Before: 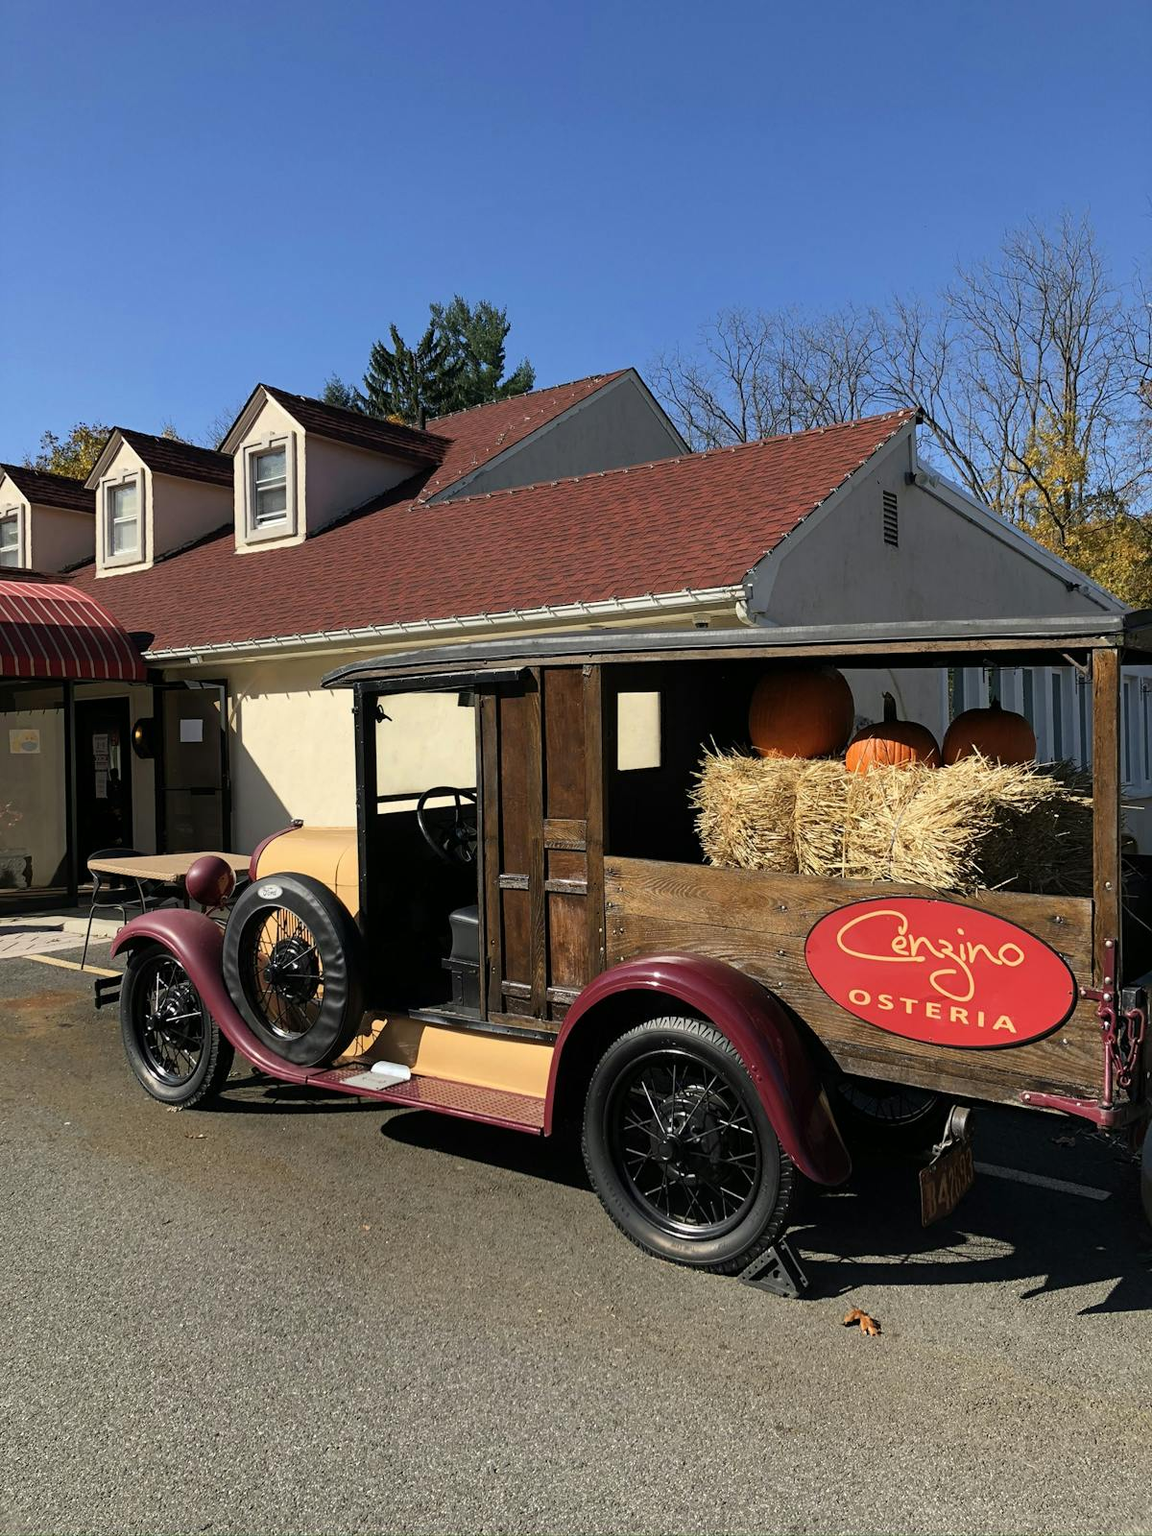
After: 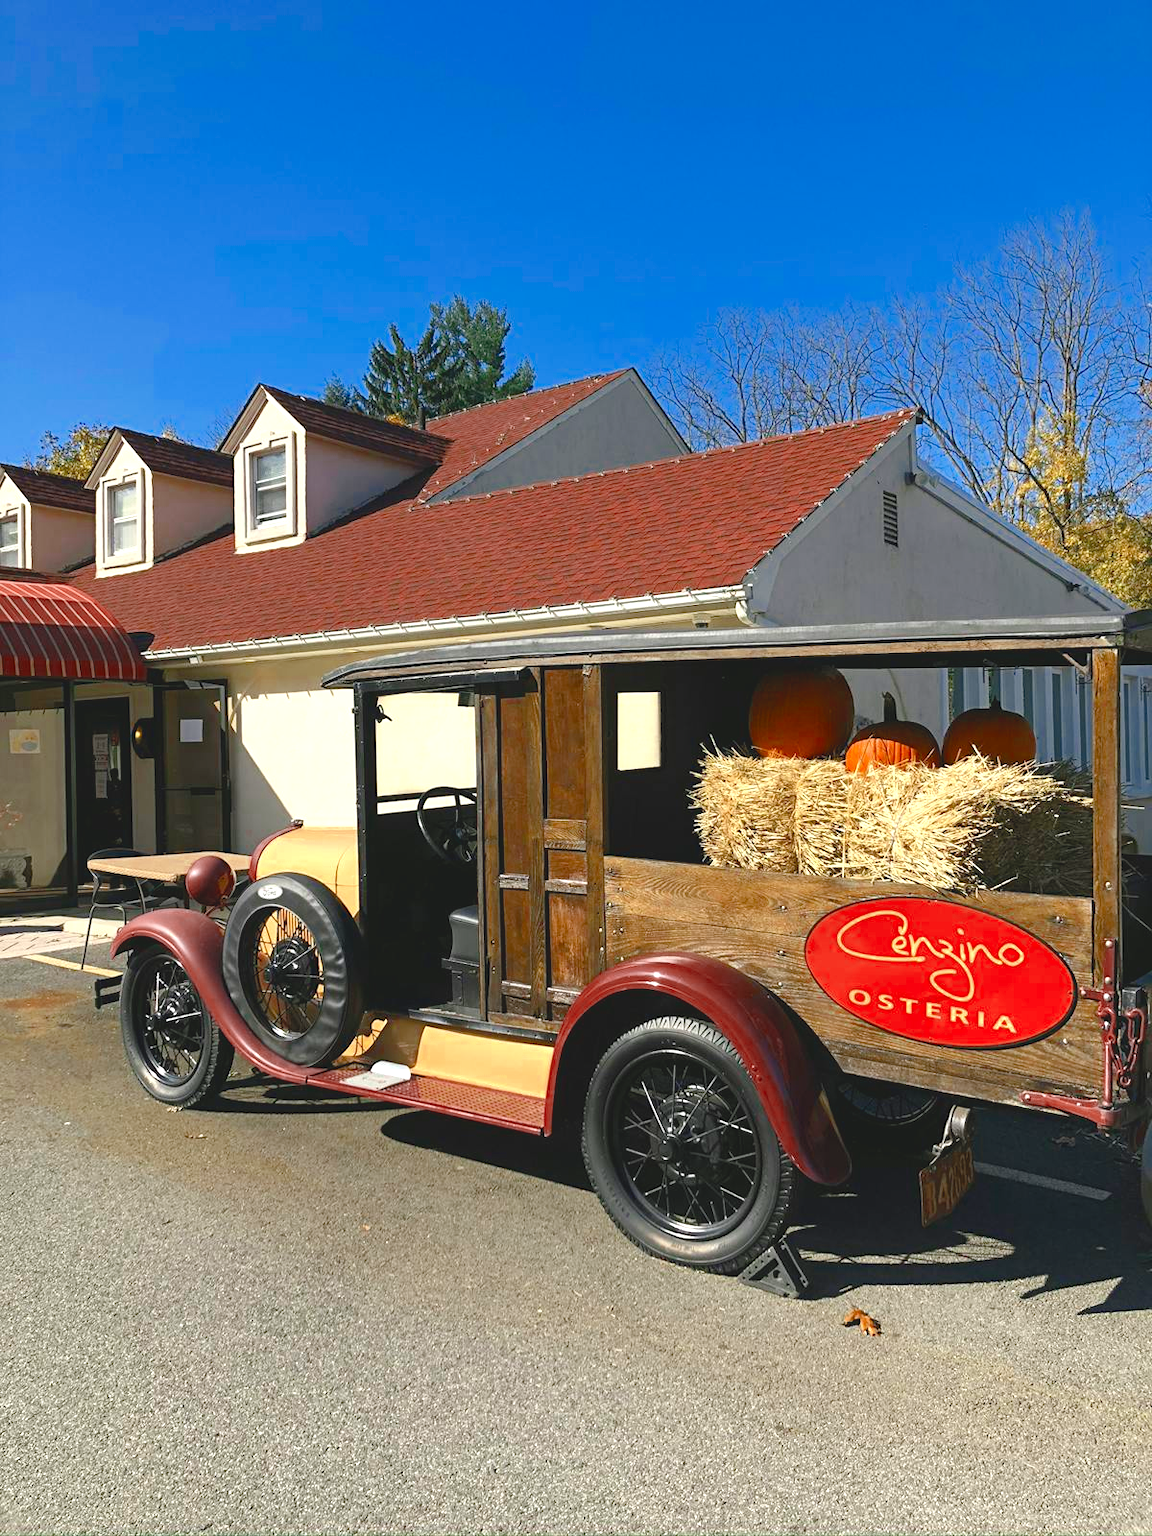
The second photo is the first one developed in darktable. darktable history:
color balance rgb: shadows lift › chroma 0.934%, shadows lift › hue 113.21°, perceptual saturation grading › global saturation 20%, perceptual saturation grading › highlights -24.72%, perceptual saturation grading › shadows 26.031%, global vibrance 20%
contrast brightness saturation: contrast -0.192, saturation 0.186
color zones: curves: ch0 [(0, 0.5) (0.125, 0.4) (0.25, 0.5) (0.375, 0.4) (0.5, 0.4) (0.625, 0.35) (0.75, 0.35) (0.875, 0.5)]; ch1 [(0, 0.35) (0.125, 0.45) (0.25, 0.35) (0.375, 0.35) (0.5, 0.35) (0.625, 0.35) (0.75, 0.45) (0.875, 0.35)]; ch2 [(0, 0.6) (0.125, 0.5) (0.25, 0.5) (0.375, 0.6) (0.5, 0.6) (0.625, 0.5) (0.75, 0.5) (0.875, 0.5)]
exposure: black level correction 0, exposure 1.097 EV, compensate exposure bias true, compensate highlight preservation false
